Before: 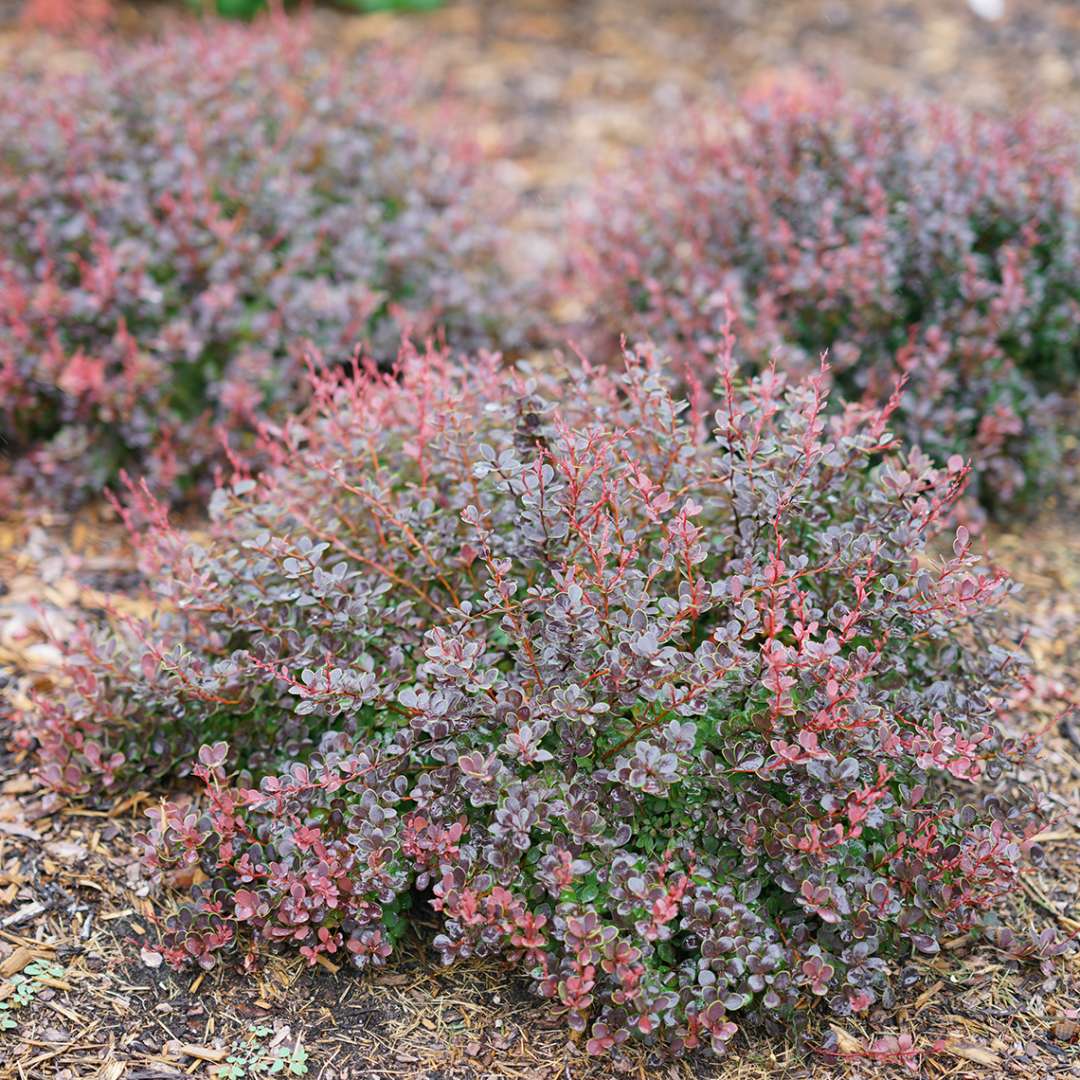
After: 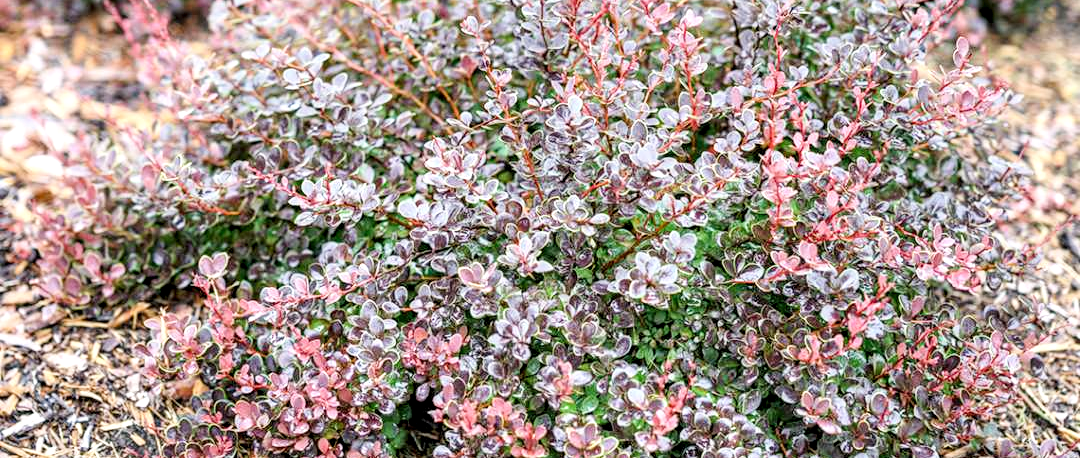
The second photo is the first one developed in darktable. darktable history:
crop: top 45.366%, bottom 12.206%
local contrast: highlights 64%, shadows 54%, detail 169%, midtone range 0.513
filmic rgb: black relative exposure -8 EV, white relative exposure 3.98 EV, threshold 2.96 EV, hardness 4.16, contrast 0.99, enable highlight reconstruction true
exposure: black level correction 0, exposure 1 EV, compensate highlight preservation false
